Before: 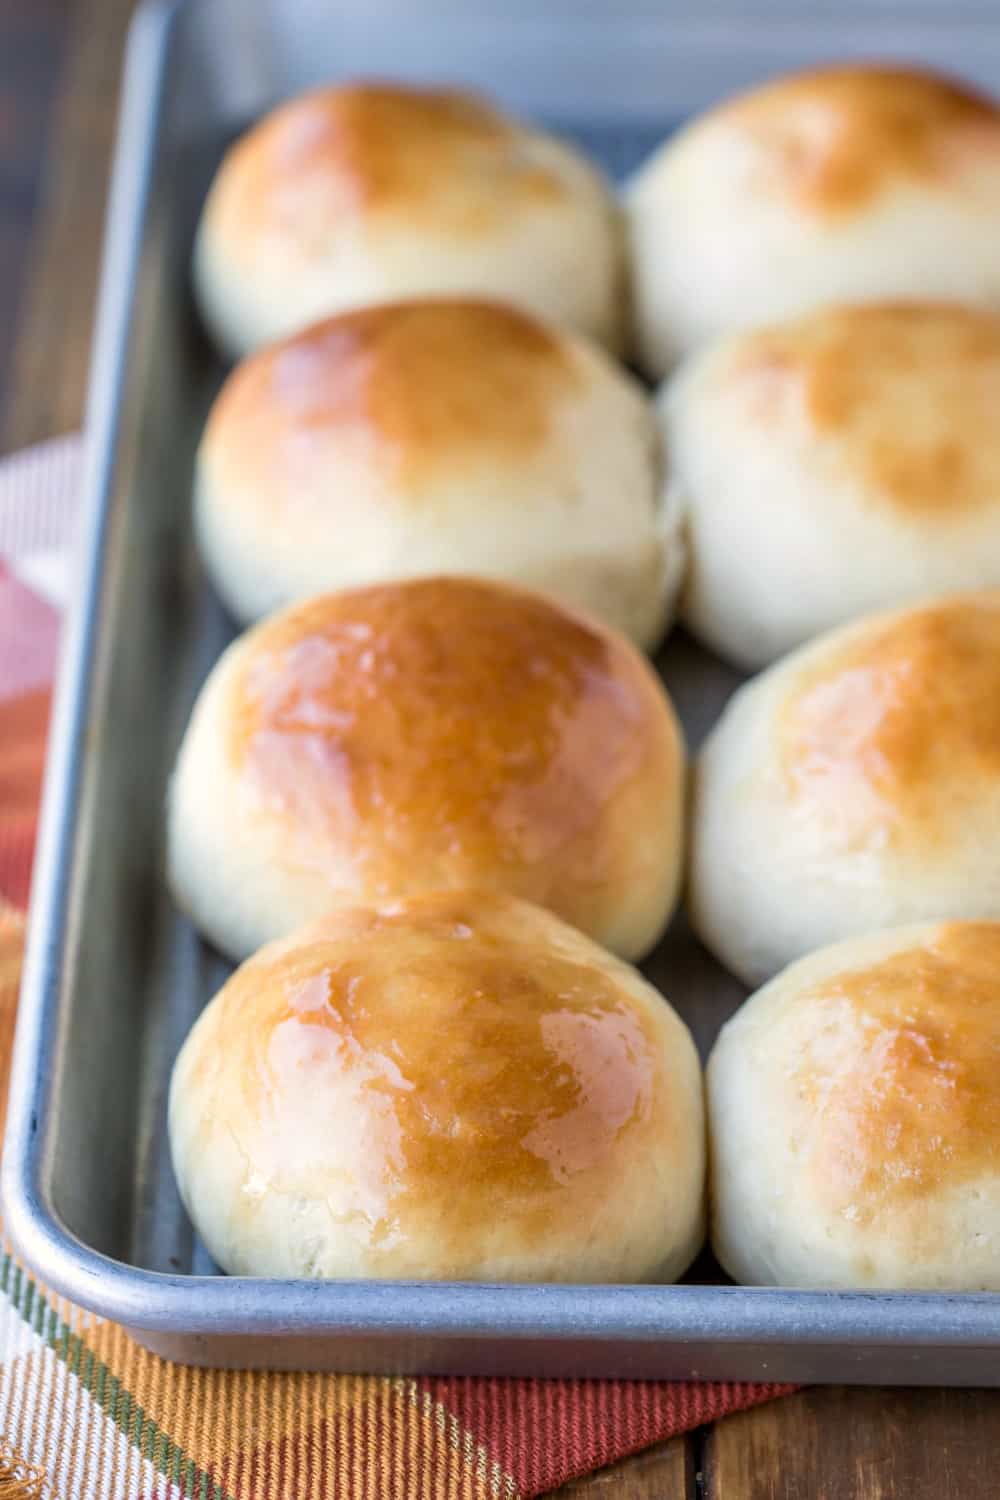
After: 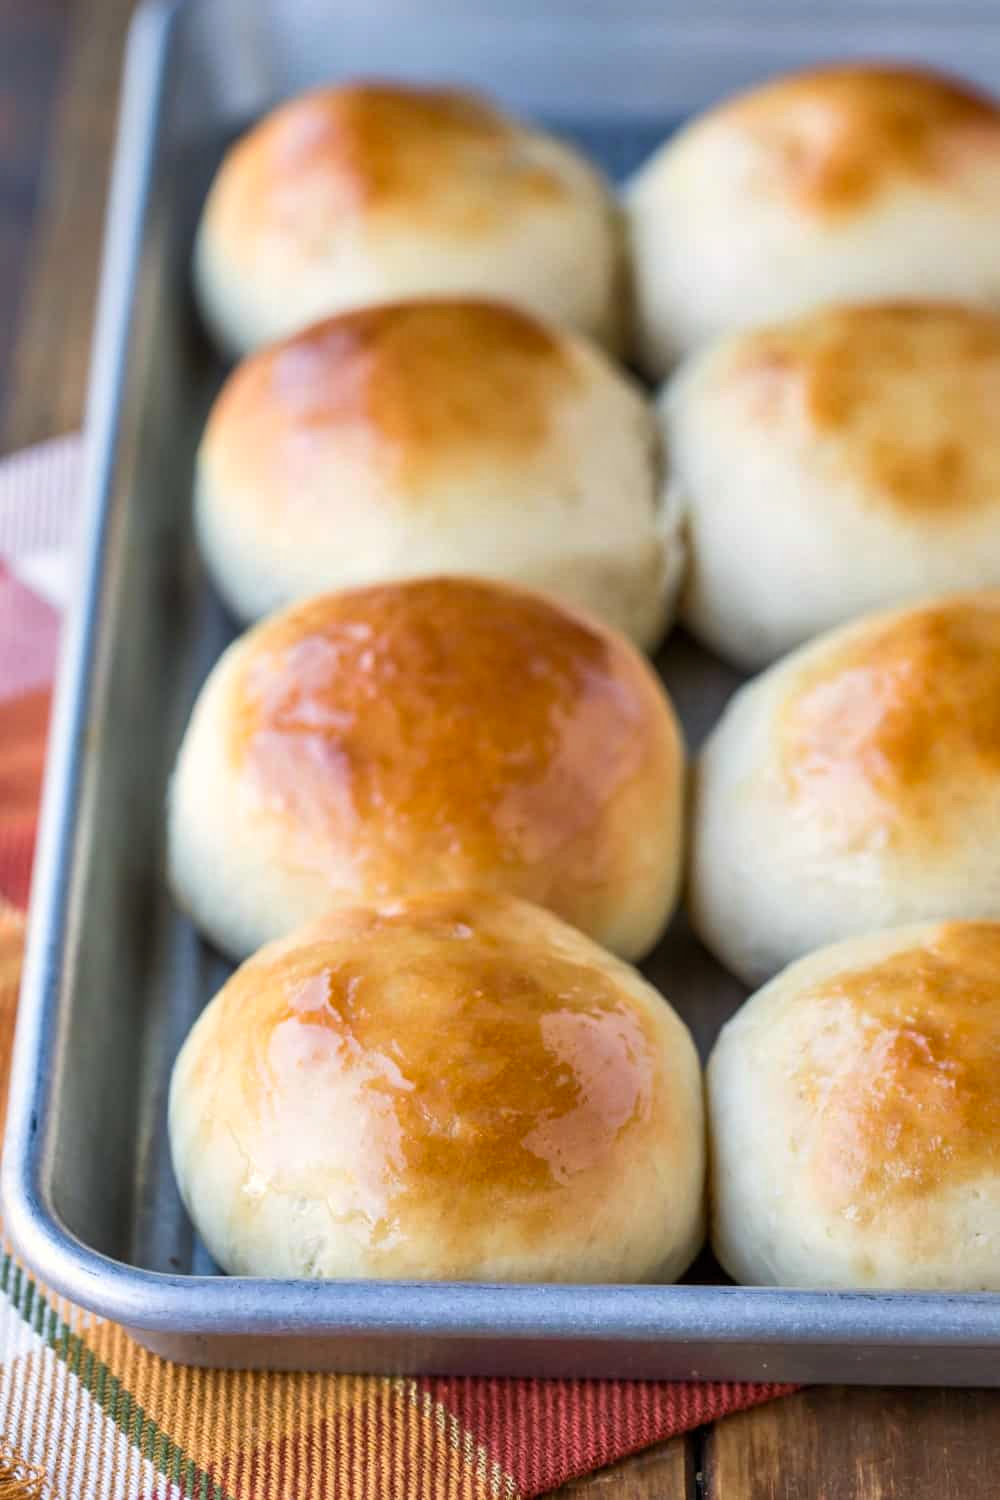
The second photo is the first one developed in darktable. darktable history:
shadows and highlights: low approximation 0.01, soften with gaussian
contrast brightness saturation: contrast 0.096, brightness 0.034, saturation 0.091
